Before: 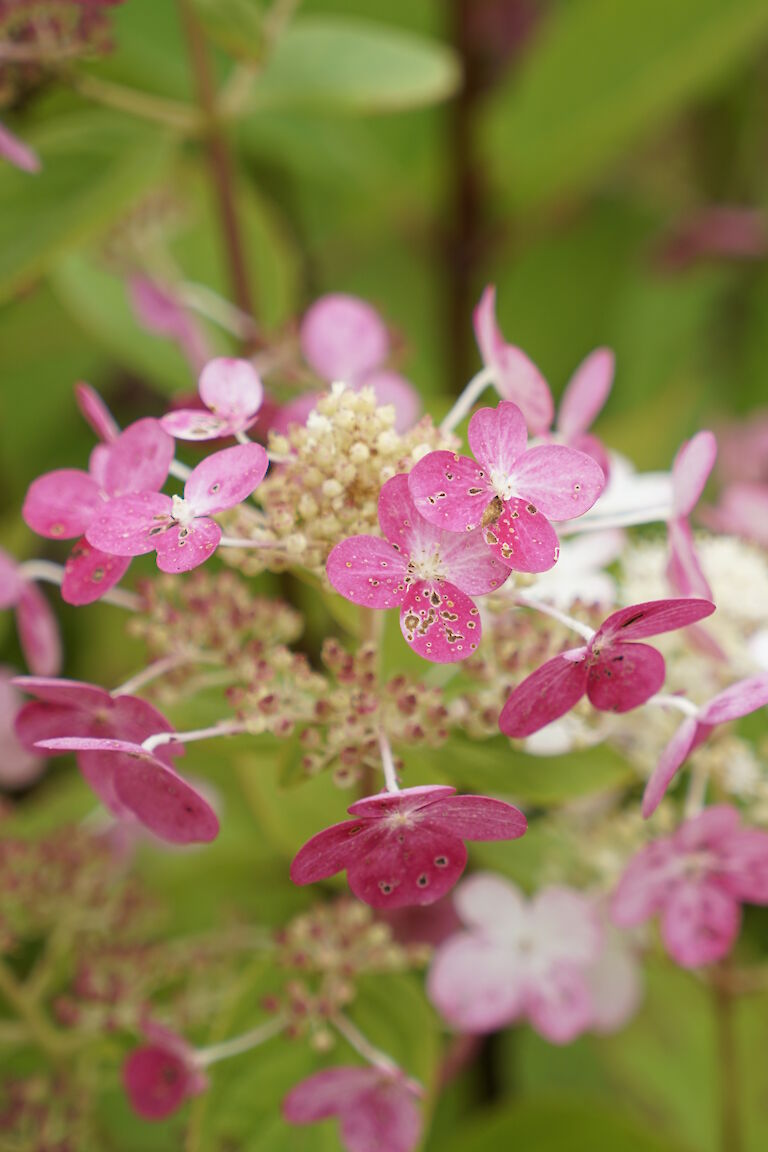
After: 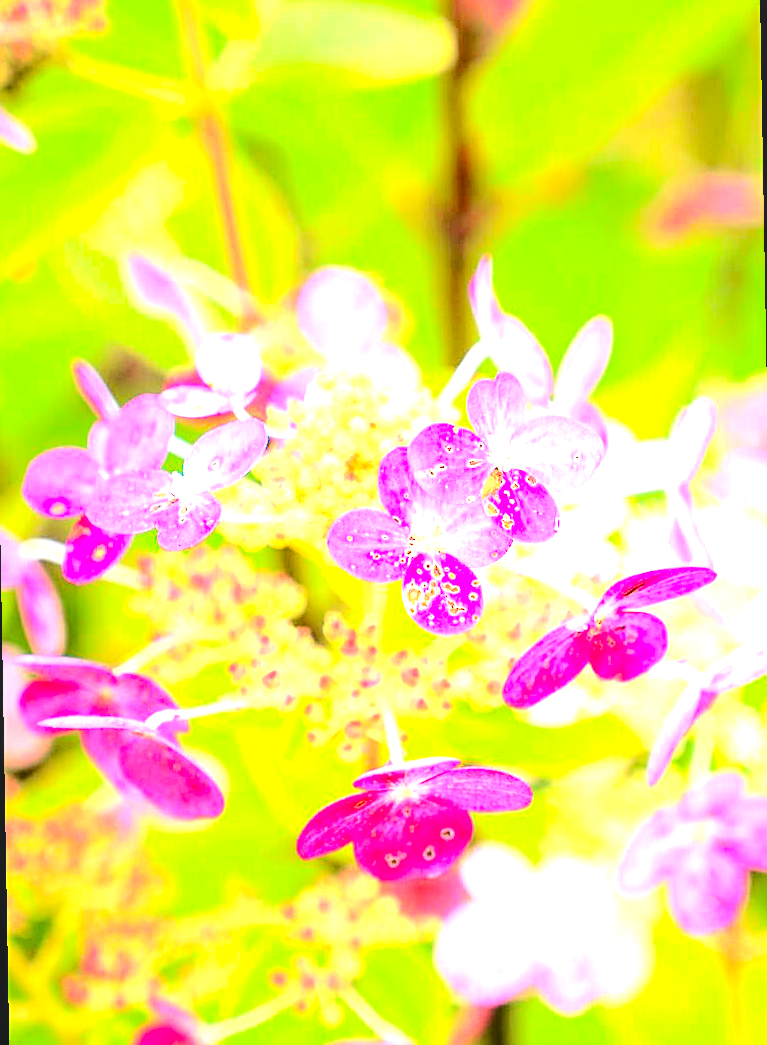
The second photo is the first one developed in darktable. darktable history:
tone curve: curves: ch0 [(0, 0.02) (0.063, 0.058) (0.262, 0.243) (0.447, 0.468) (0.544, 0.596) (0.805, 0.823) (1, 0.952)]; ch1 [(0, 0) (0.339, 0.31) (0.417, 0.401) (0.452, 0.455) (0.482, 0.483) (0.502, 0.499) (0.517, 0.506) (0.55, 0.542) (0.588, 0.604) (0.729, 0.782) (1, 1)]; ch2 [(0, 0) (0.346, 0.34) (0.431, 0.45) (0.485, 0.487) (0.5, 0.496) (0.527, 0.526) (0.56, 0.574) (0.613, 0.642) (0.679, 0.703) (1, 1)], color space Lab, independent channels, preserve colors none
exposure: exposure 3 EV, compensate highlight preservation false
contrast brightness saturation: contrast 0.18, saturation 0.3
sharpen: on, module defaults
rotate and perspective: rotation -1°, crop left 0.011, crop right 0.989, crop top 0.025, crop bottom 0.975
local contrast: on, module defaults
white balance: emerald 1
crop: top 0.448%, right 0.264%, bottom 5.045%
